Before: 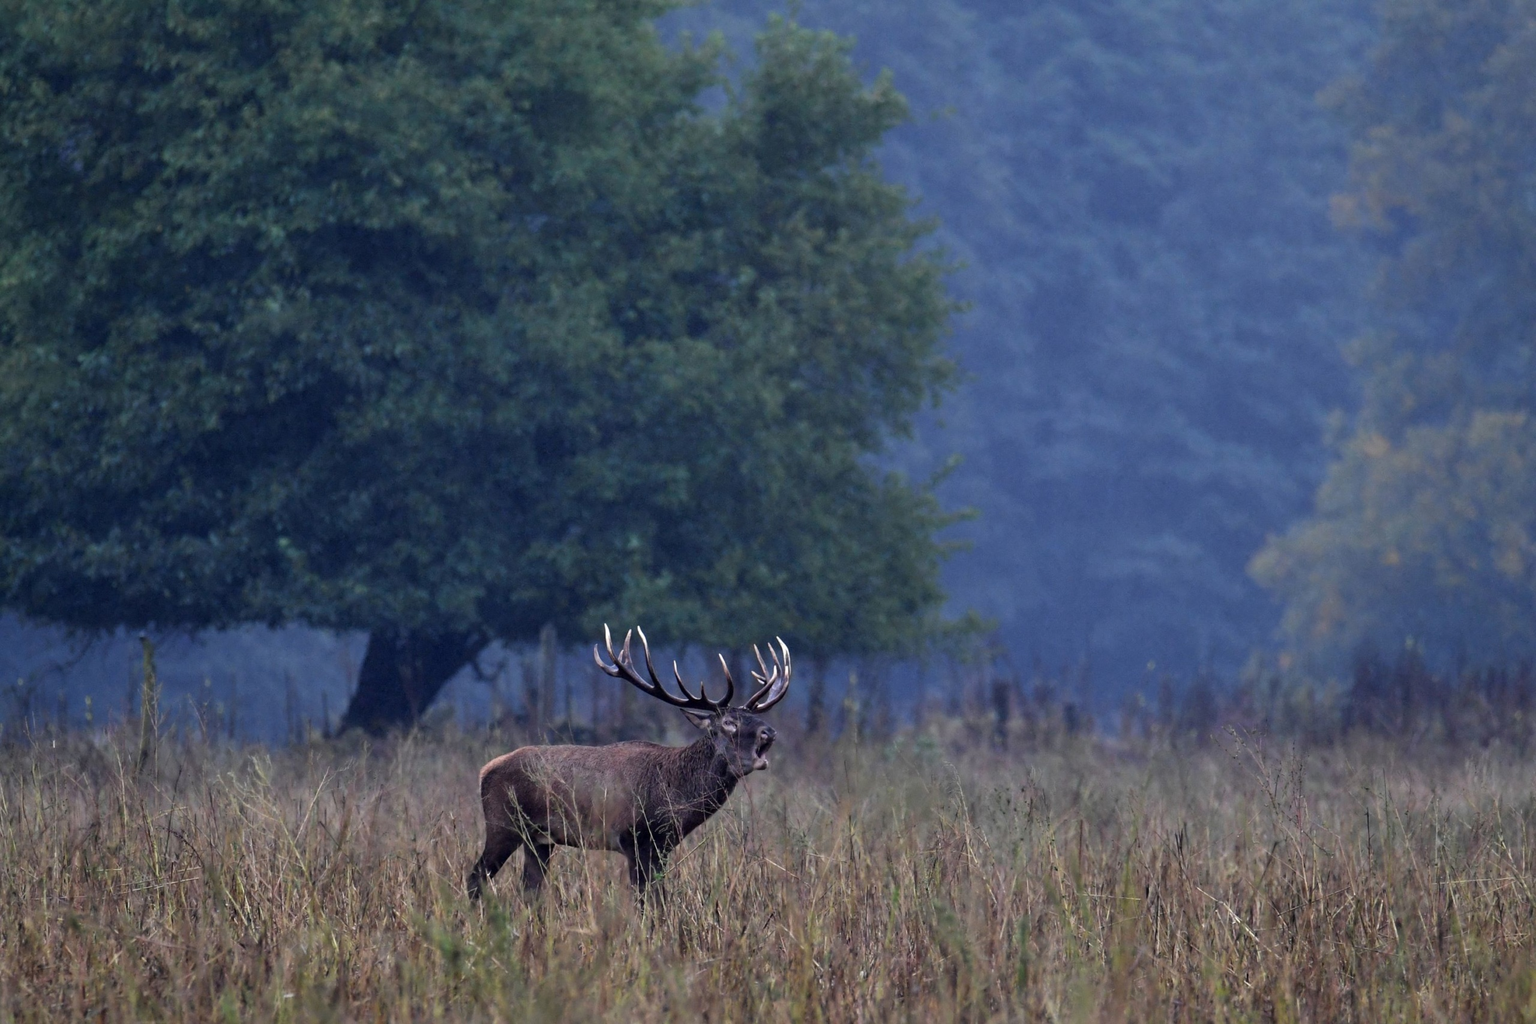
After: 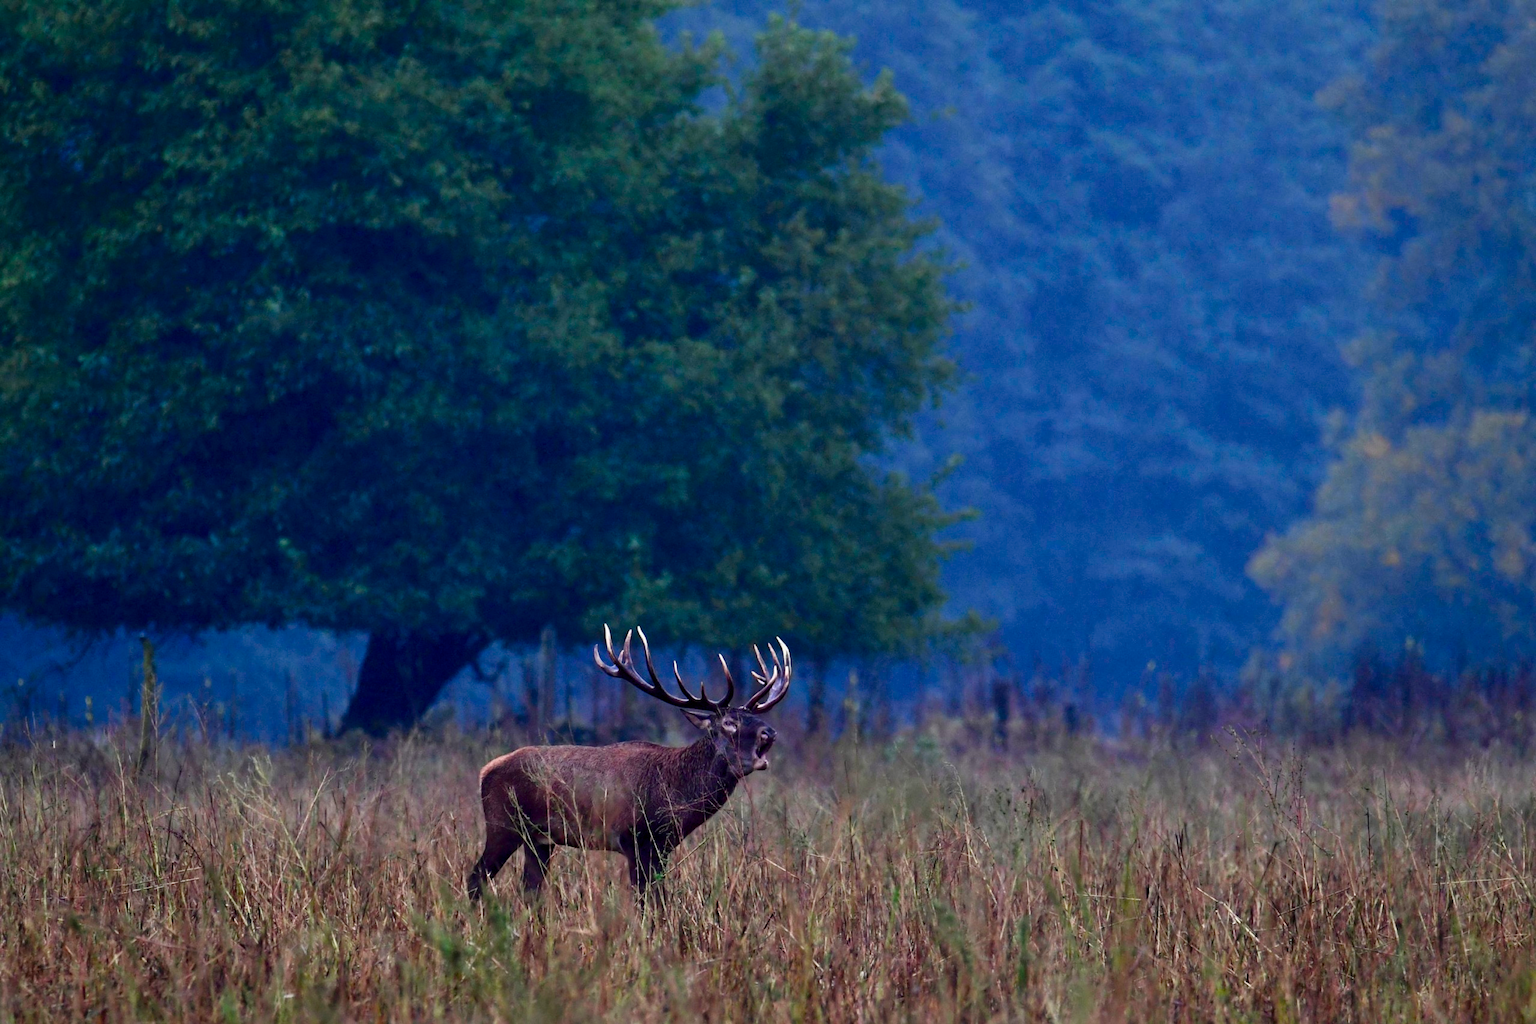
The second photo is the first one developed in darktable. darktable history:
tone curve: curves: ch0 [(0, 0) (0.059, 0.027) (0.178, 0.105) (0.292, 0.233) (0.485, 0.472) (0.837, 0.887) (1, 0.983)]; ch1 [(0, 0) (0.23, 0.166) (0.34, 0.298) (0.371, 0.334) (0.435, 0.413) (0.477, 0.469) (0.499, 0.498) (0.534, 0.551) (0.56, 0.585) (0.754, 0.801) (1, 1)]; ch2 [(0, 0) (0.431, 0.414) (0.498, 0.503) (0.524, 0.531) (0.568, 0.567) (0.6, 0.597) (0.65, 0.651) (0.752, 0.764) (1, 1)], color space Lab, independent channels, preserve colors none
exposure: exposure -0.064 EV, compensate highlight preservation false
color balance rgb: perceptual saturation grading › global saturation 20%, perceptual saturation grading › highlights -25%, perceptual saturation grading › shadows 50%
